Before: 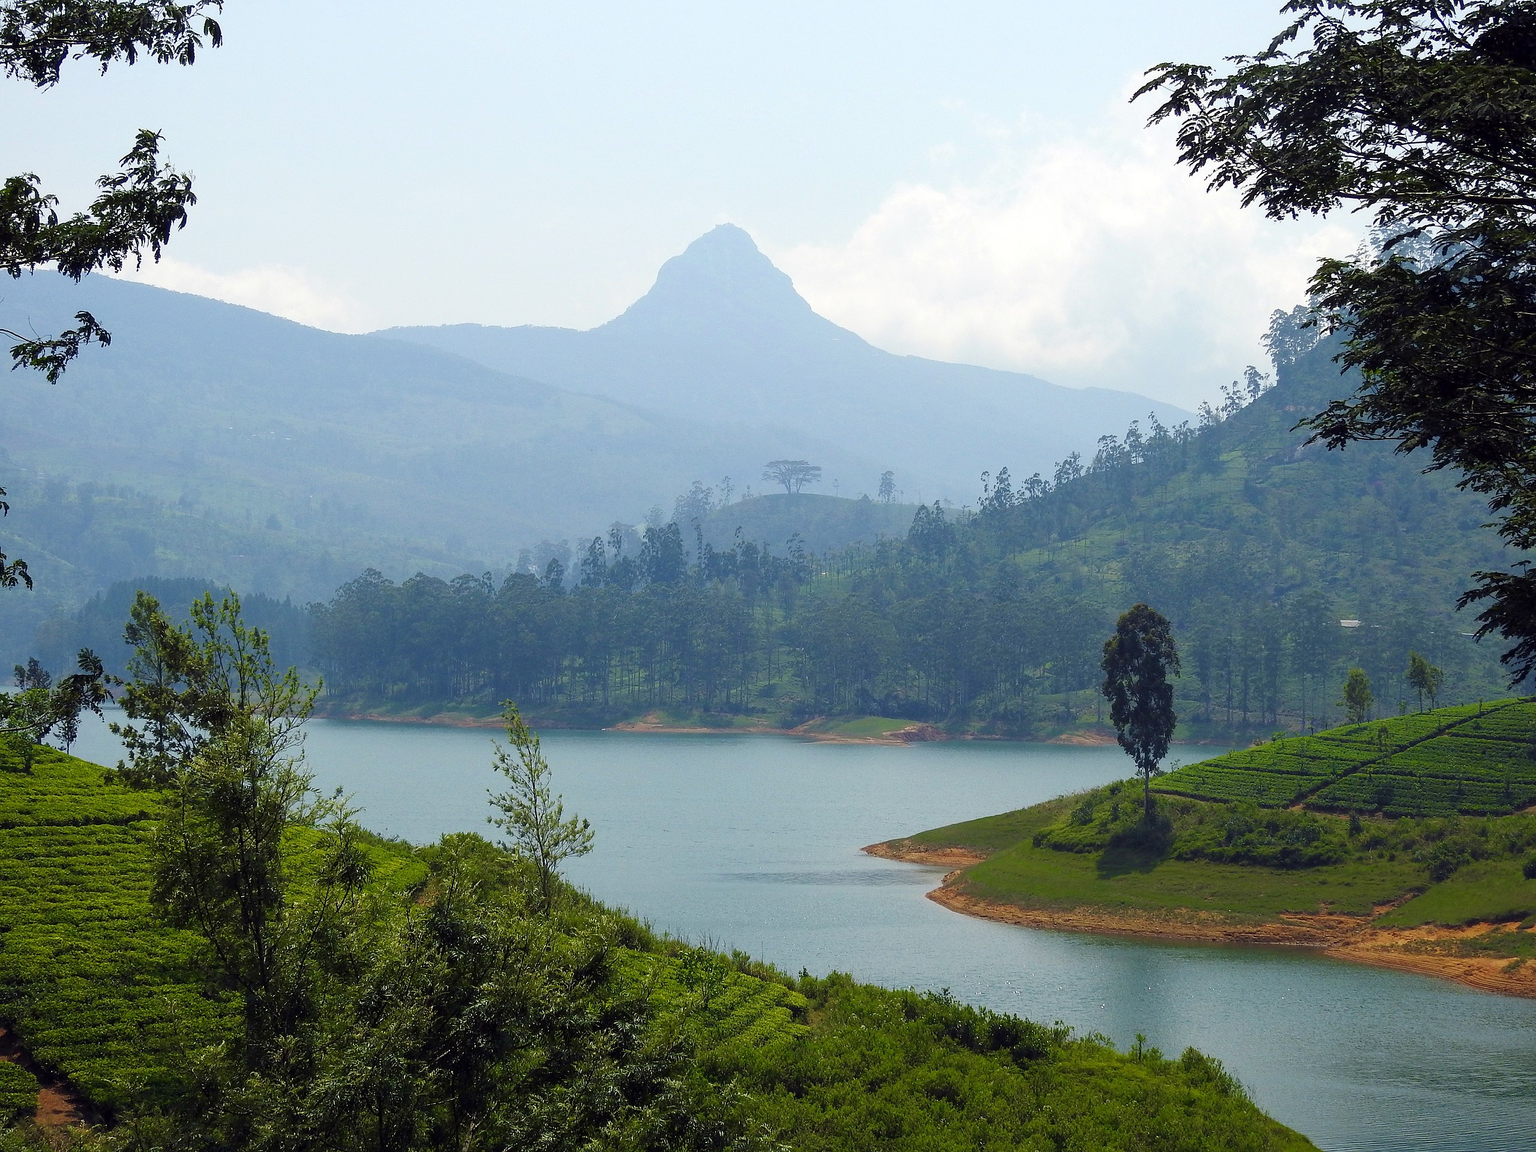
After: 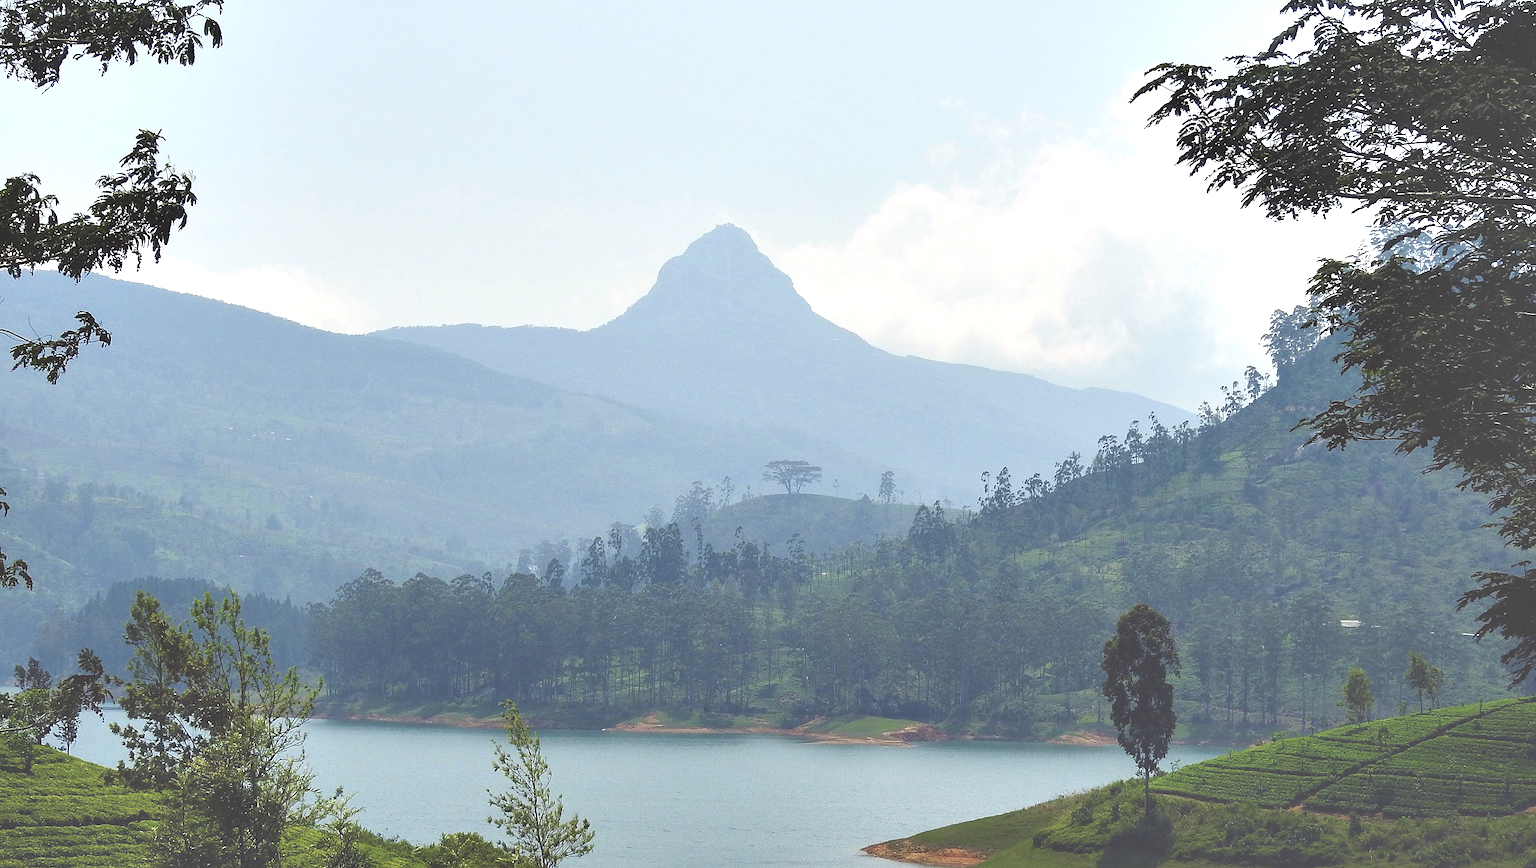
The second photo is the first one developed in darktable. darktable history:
contrast equalizer: y [[0.6 ×6], [0.55 ×6], [0 ×6], [0 ×6], [0 ×6]]
crop: bottom 24.557%
exposure: black level correction -0.087, compensate highlight preservation false
